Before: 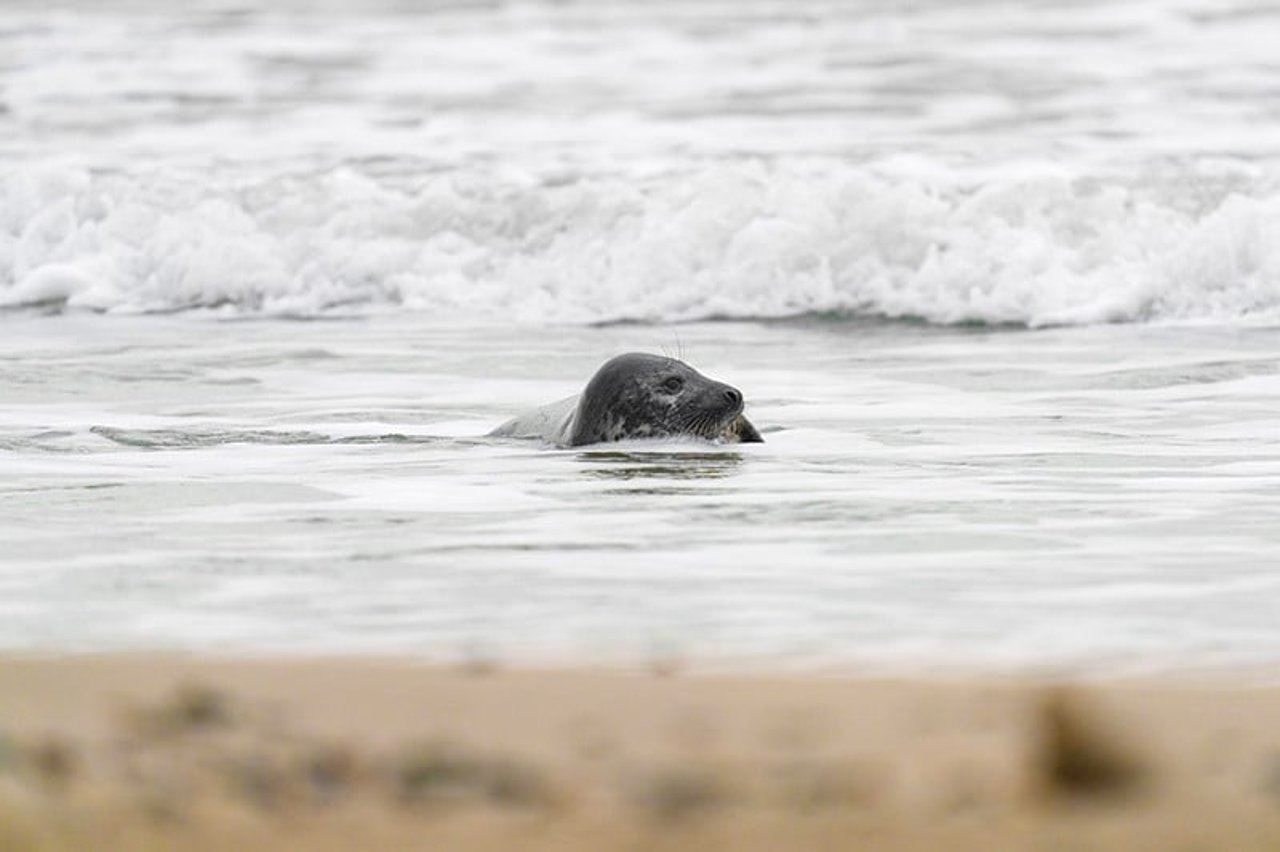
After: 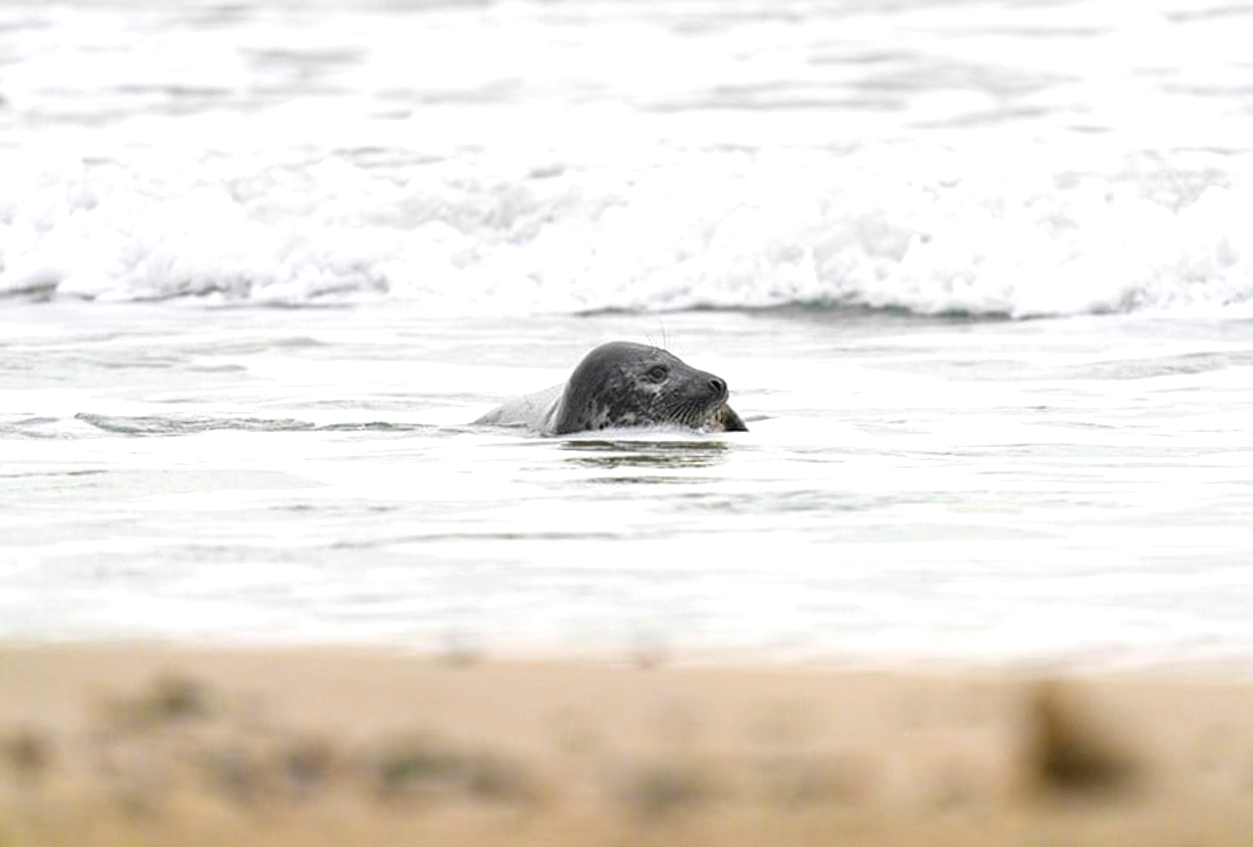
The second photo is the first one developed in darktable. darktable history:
rotate and perspective: rotation 0.226°, lens shift (vertical) -0.042, crop left 0.023, crop right 0.982, crop top 0.006, crop bottom 0.994
exposure: exposure 0.4 EV, compensate highlight preservation false
